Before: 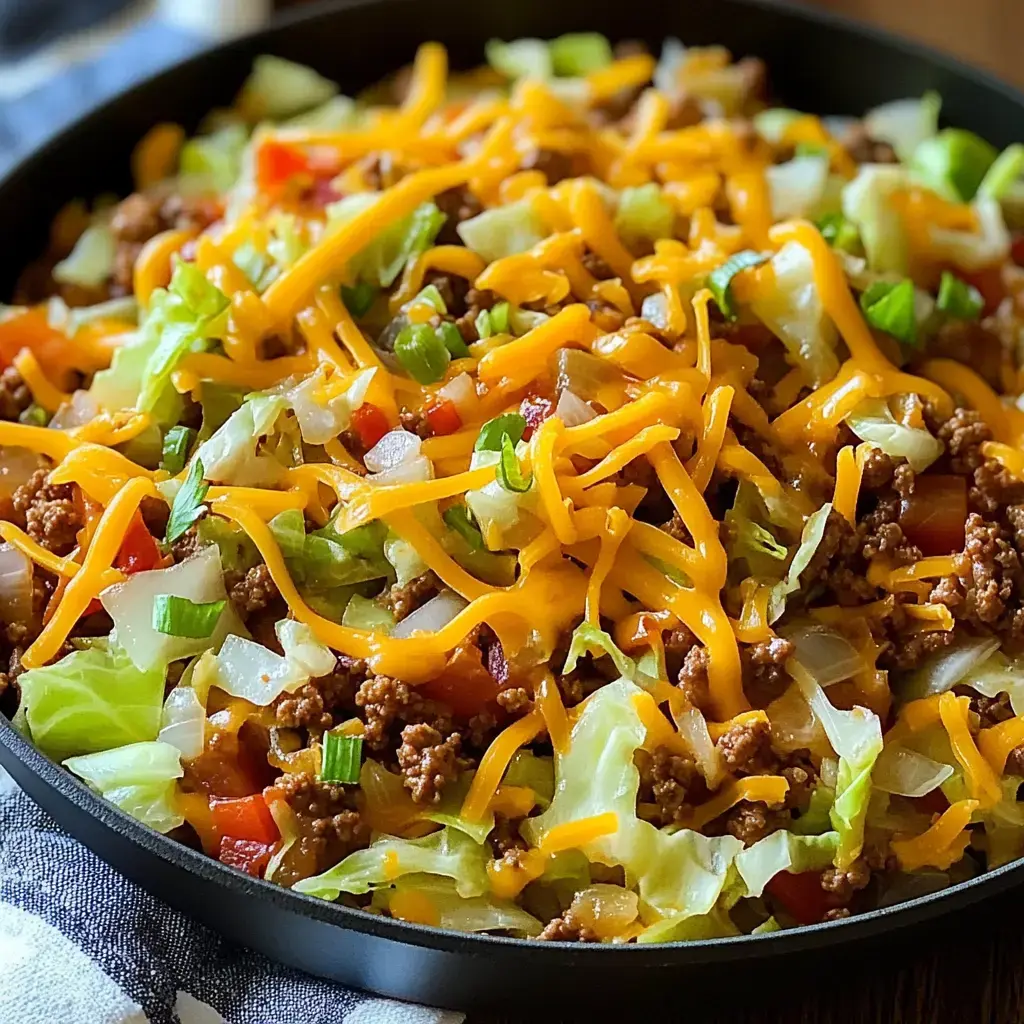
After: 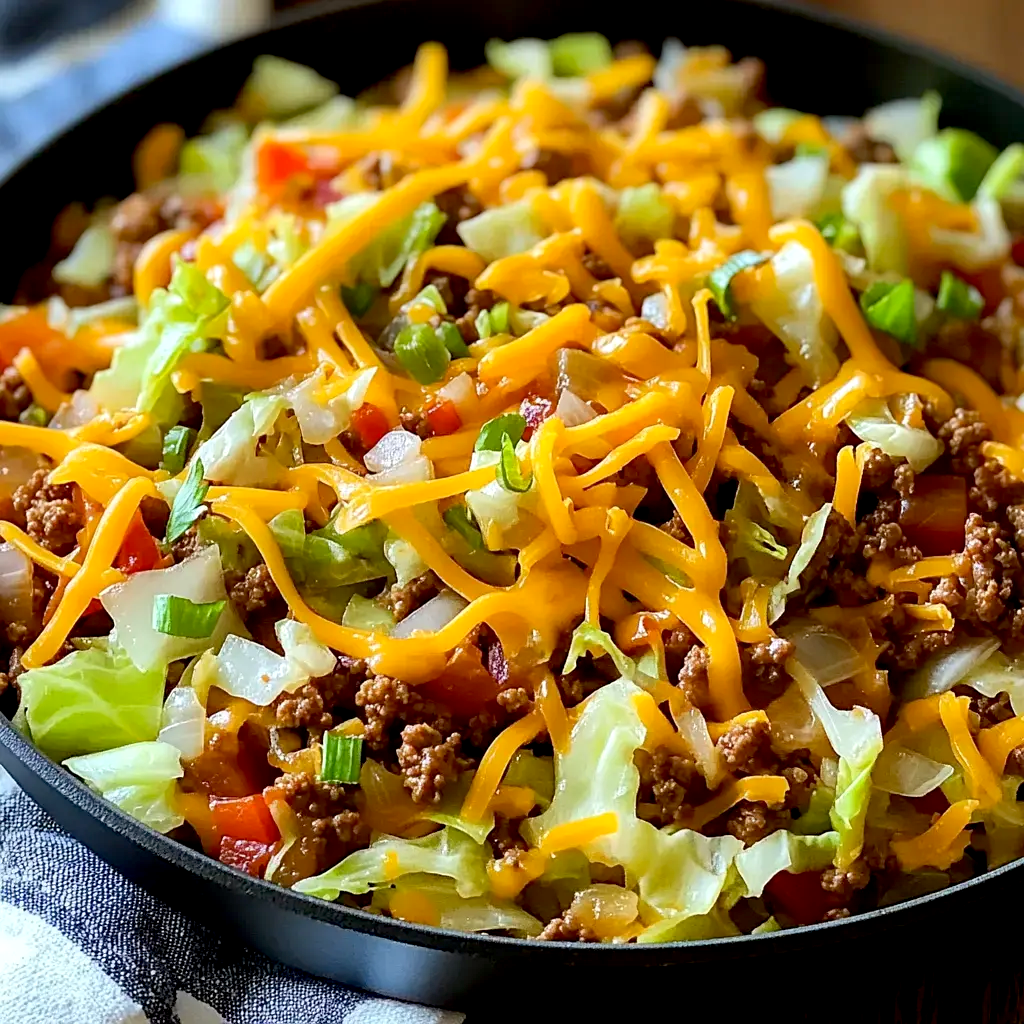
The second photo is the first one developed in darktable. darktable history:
exposure: black level correction 0.007, exposure 0.16 EV, compensate highlight preservation false
